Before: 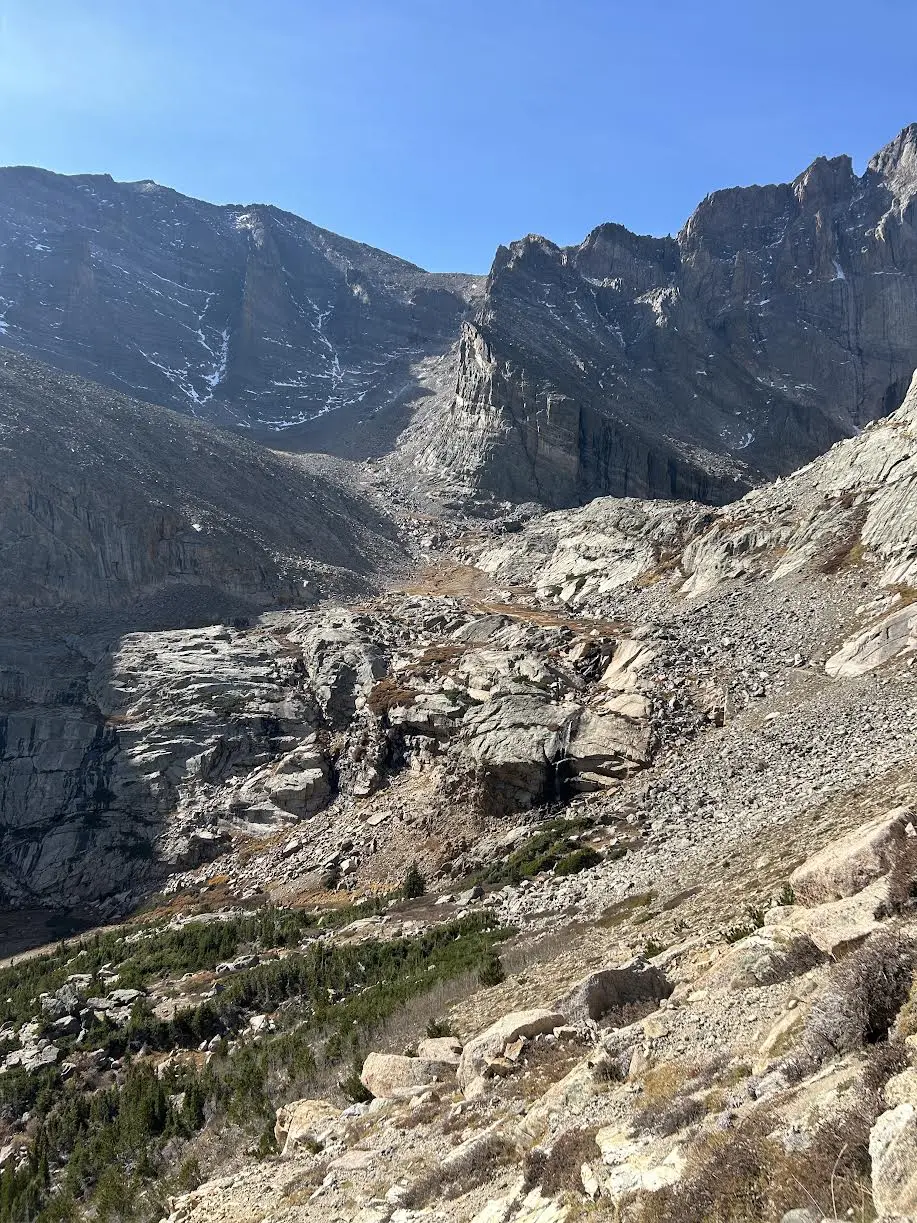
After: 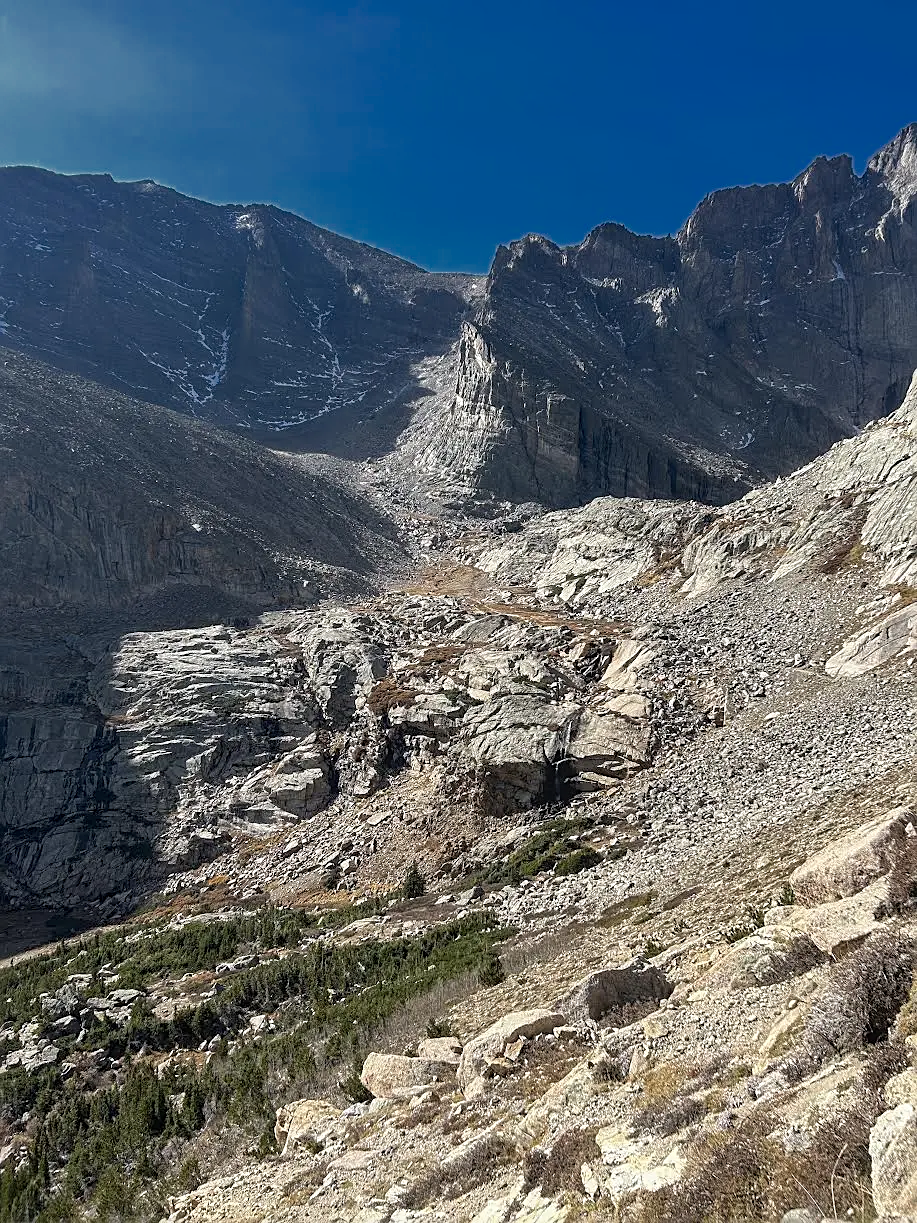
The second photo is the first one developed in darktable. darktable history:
sharpen: on, module defaults
color zones: curves: ch0 [(0, 0.497) (0.143, 0.5) (0.286, 0.5) (0.429, 0.483) (0.571, 0.116) (0.714, -0.006) (0.857, 0.28) (1, 0.497)]
local contrast: detail 115%
